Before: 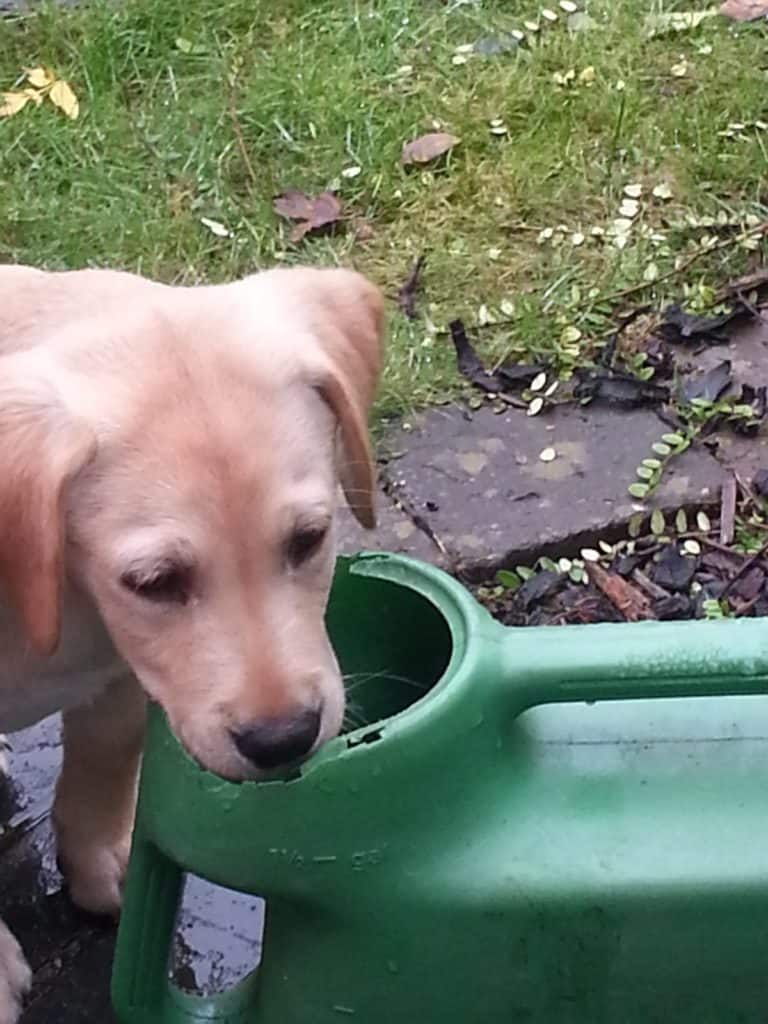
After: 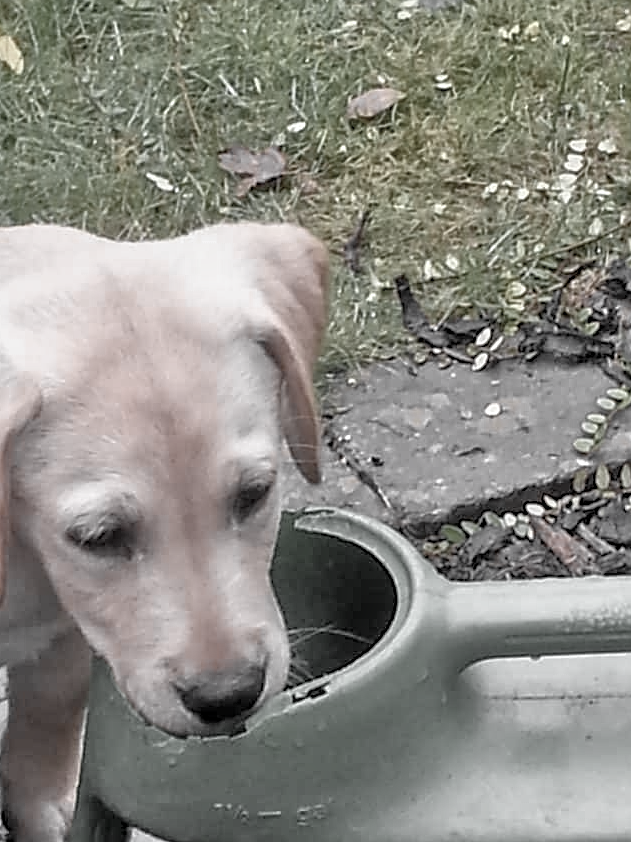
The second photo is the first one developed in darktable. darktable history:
sharpen: on, module defaults
crop and rotate: left 7.223%, top 4.467%, right 10.511%, bottom 13.256%
exposure: exposure -0.277 EV, compensate exposure bias true, compensate highlight preservation false
color zones: curves: ch0 [(0, 0.613) (0.01, 0.613) (0.245, 0.448) (0.498, 0.529) (0.642, 0.665) (0.879, 0.777) (0.99, 0.613)]; ch1 [(0, 0.035) (0.121, 0.189) (0.259, 0.197) (0.415, 0.061) (0.589, 0.022) (0.732, 0.022) (0.857, 0.026) (0.991, 0.053)]
color balance rgb: power › hue 308.64°, perceptual saturation grading › global saturation 18.507%
tone equalizer: -7 EV 0.154 EV, -6 EV 0.585 EV, -5 EV 1.11 EV, -4 EV 1.32 EV, -3 EV 1.13 EV, -2 EV 0.6 EV, -1 EV 0.152 EV
local contrast: on, module defaults
